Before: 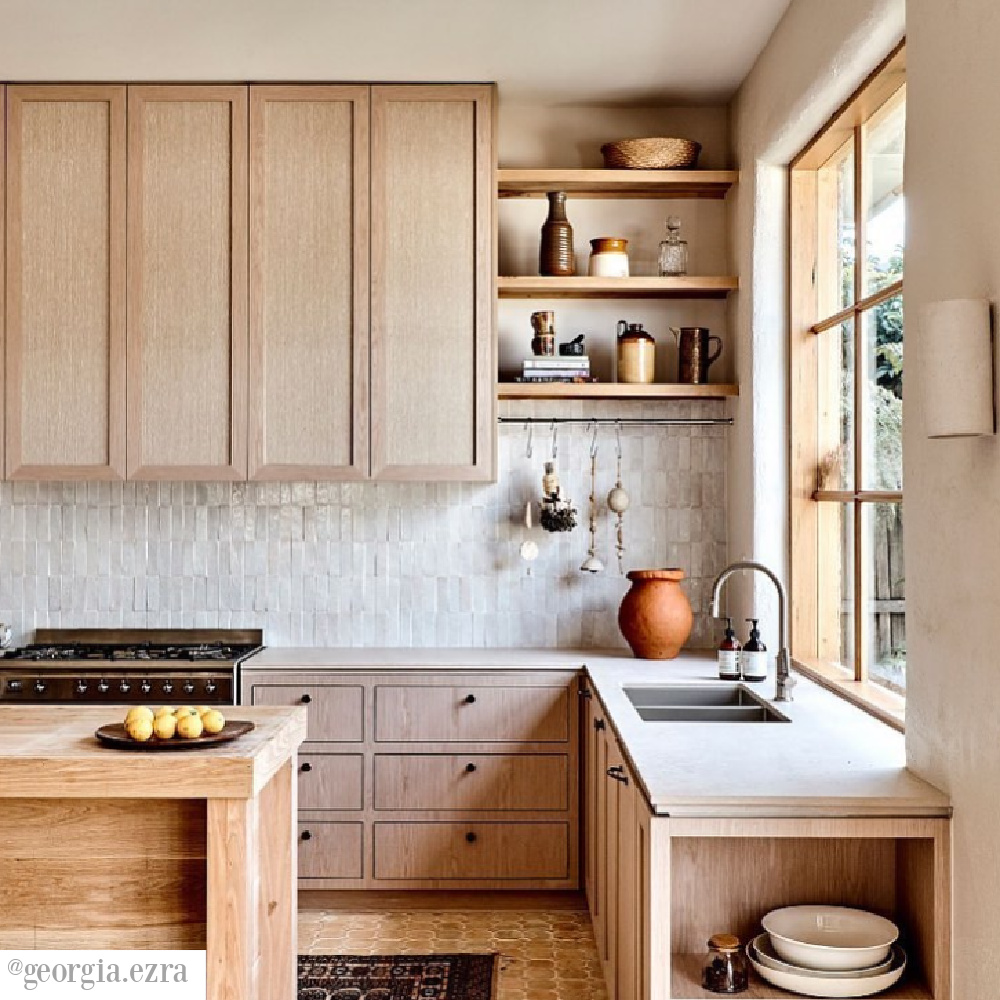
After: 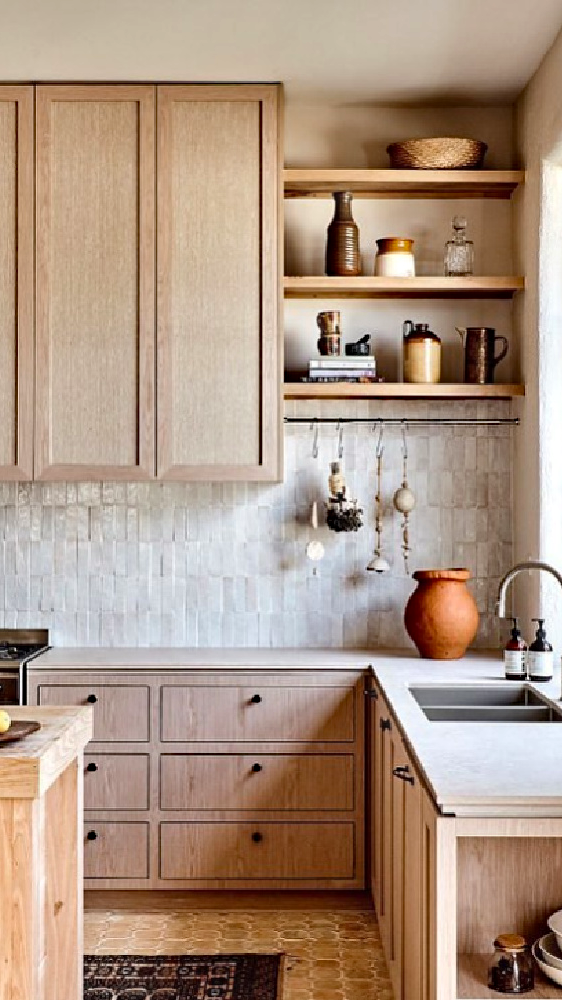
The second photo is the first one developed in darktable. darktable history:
haze removal: compatibility mode true, adaptive false
crop: left 21.496%, right 22.254%
